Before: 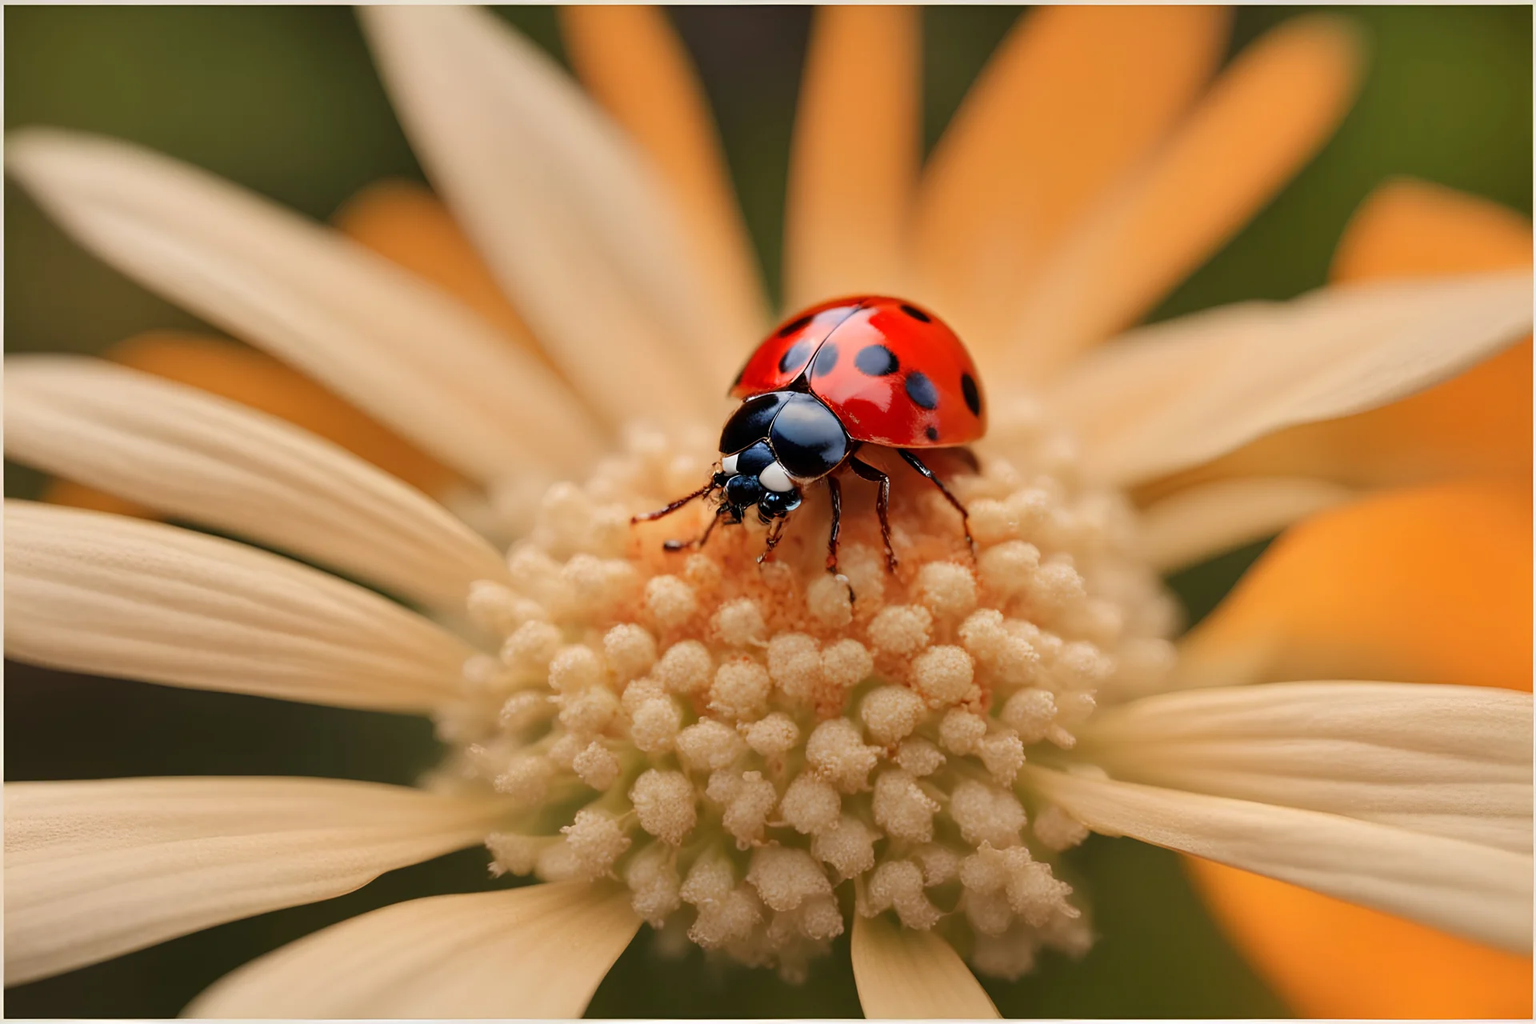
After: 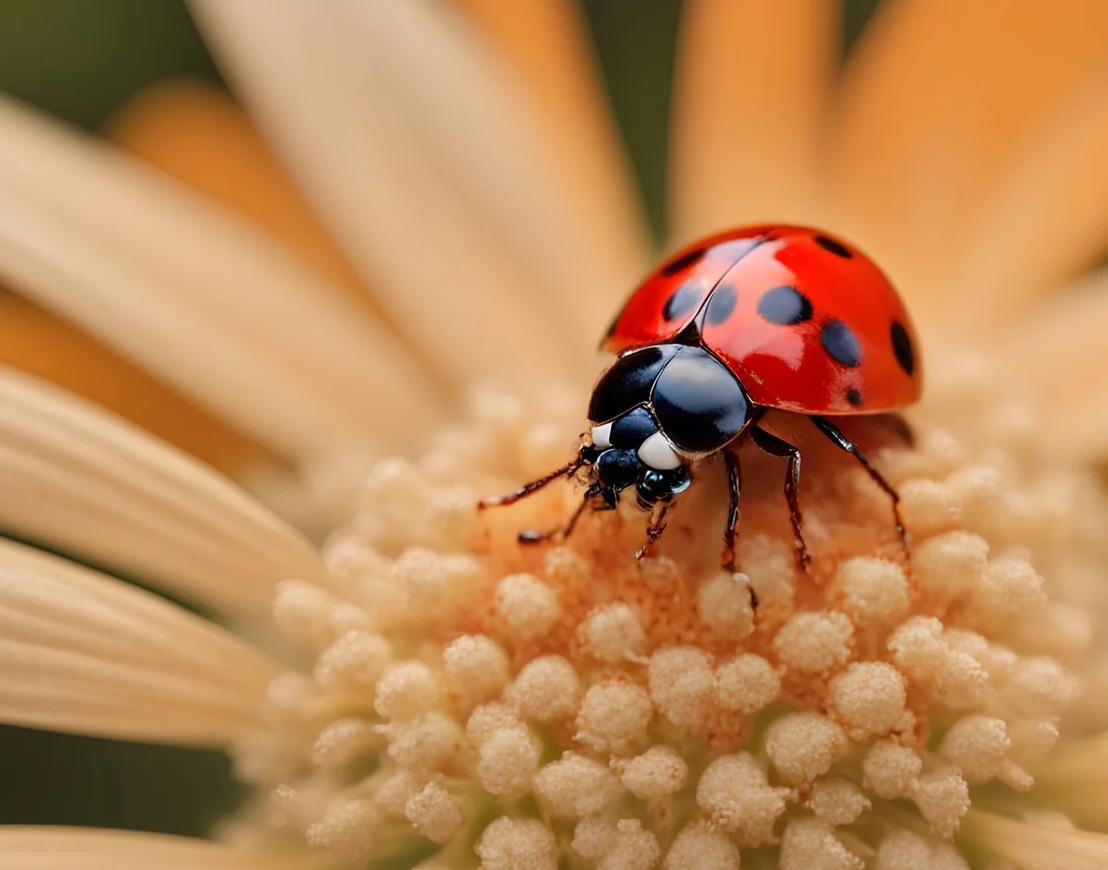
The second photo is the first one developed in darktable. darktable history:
crop: left 16.202%, top 11.352%, right 26.077%, bottom 20.677%
